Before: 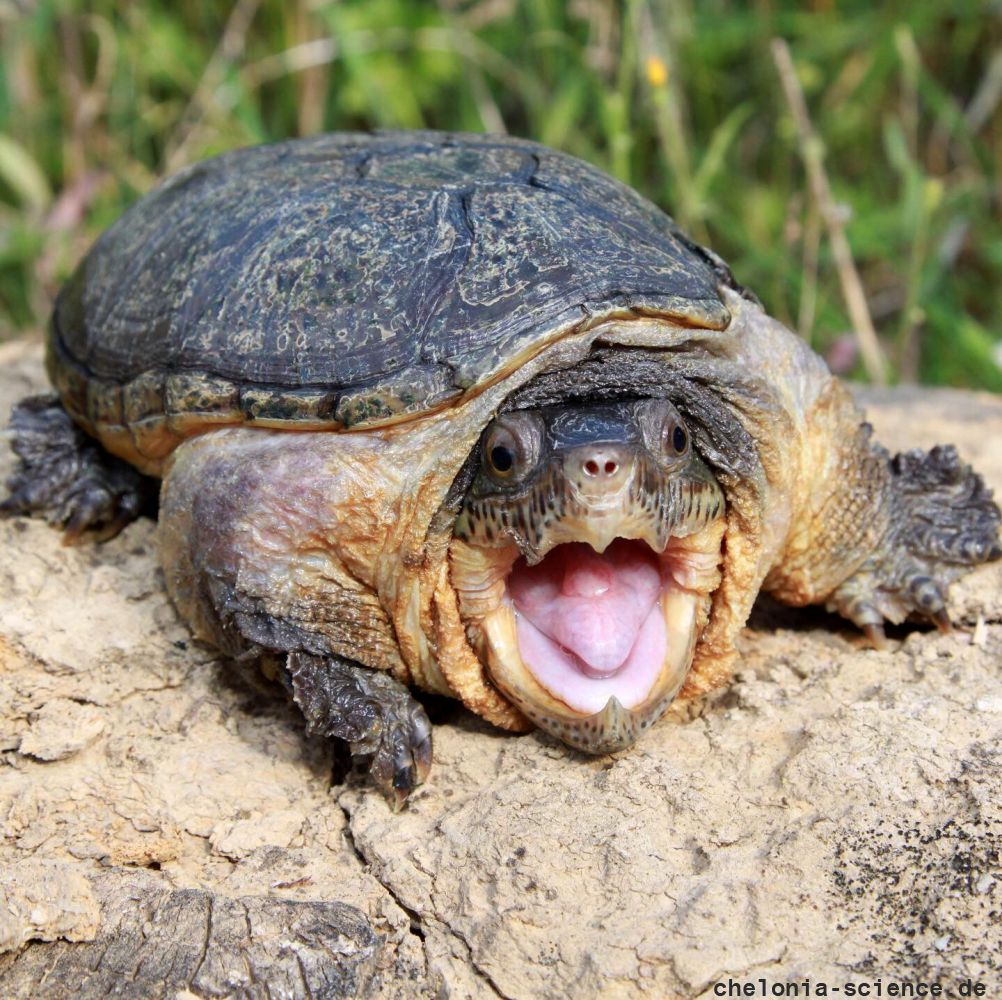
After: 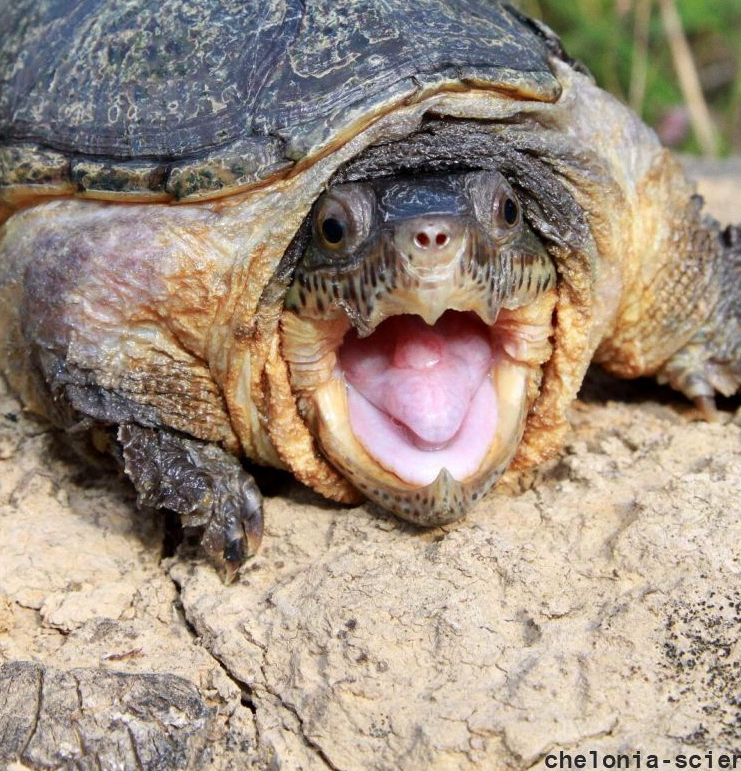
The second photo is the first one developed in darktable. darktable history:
crop: left 16.871%, top 22.857%, right 9.116%
grain: coarseness 0.09 ISO, strength 10%
